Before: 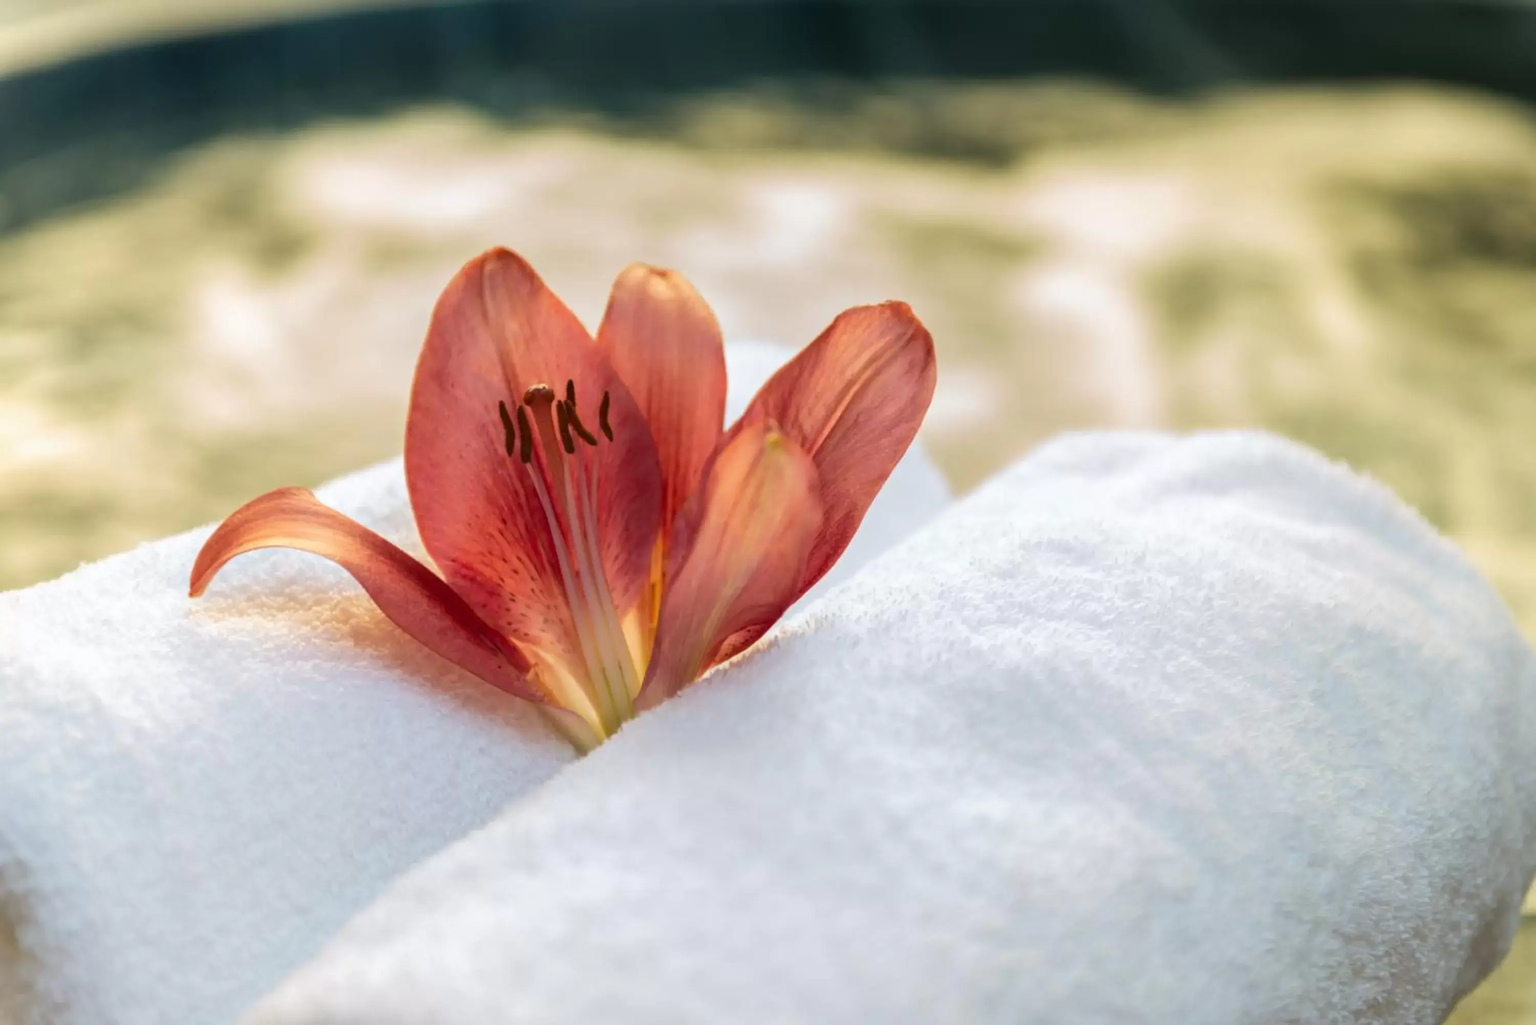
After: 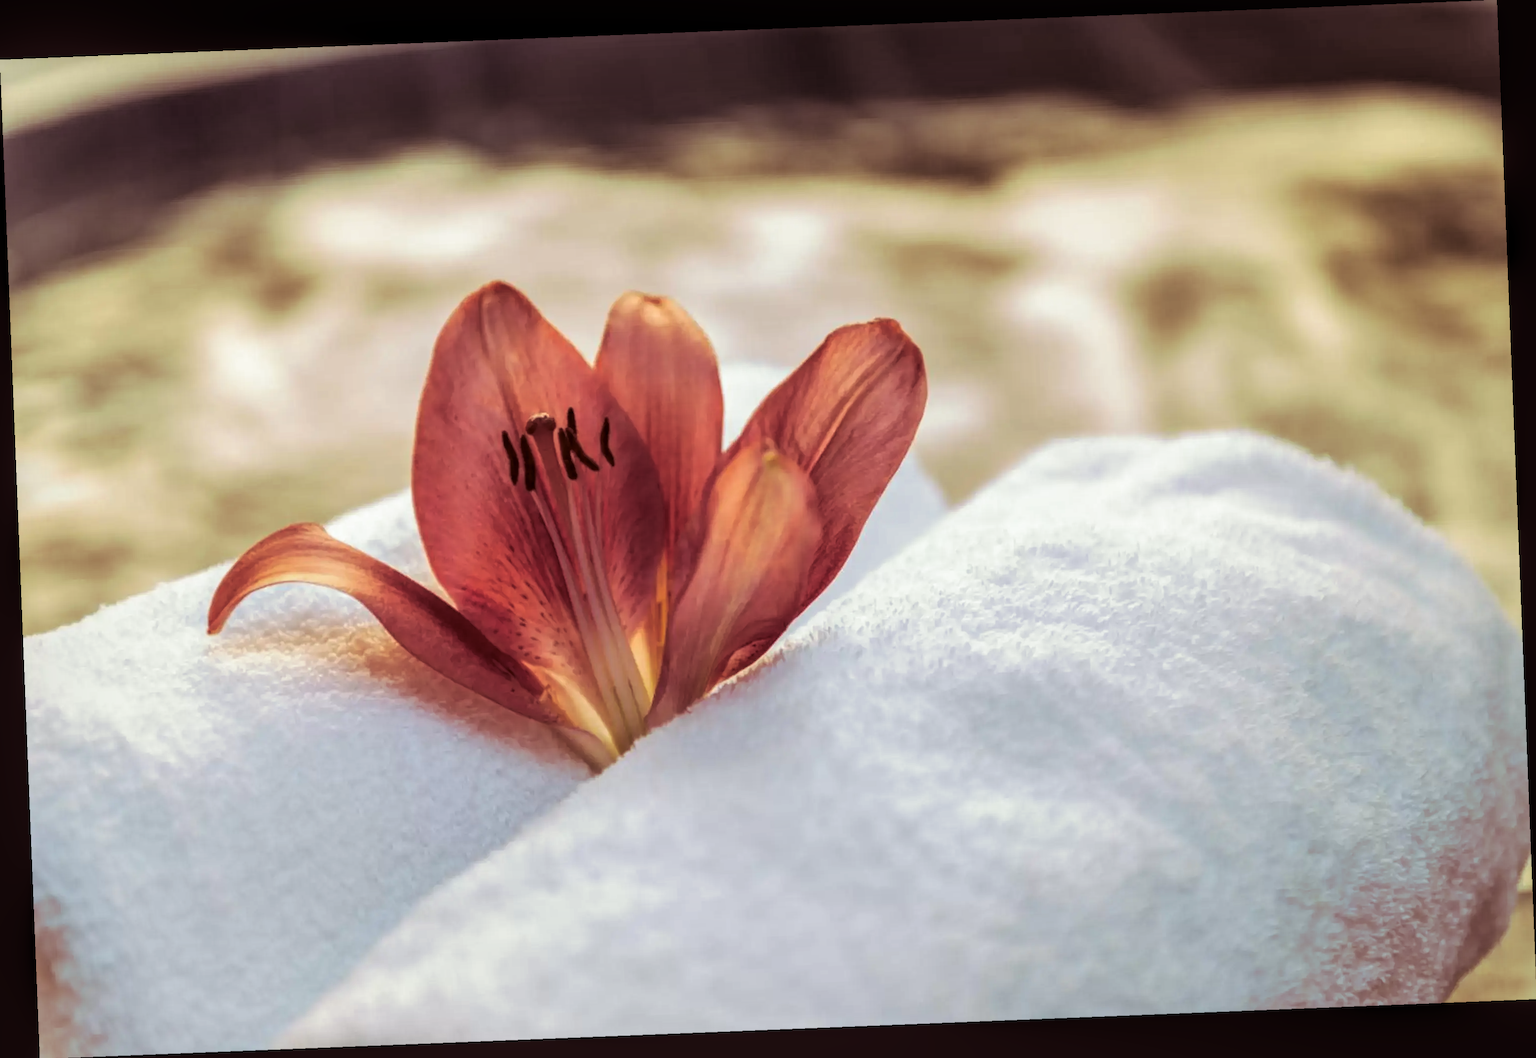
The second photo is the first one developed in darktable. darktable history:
local contrast: detail 130%
split-toning: on, module defaults
rotate and perspective: rotation -2.29°, automatic cropping off
